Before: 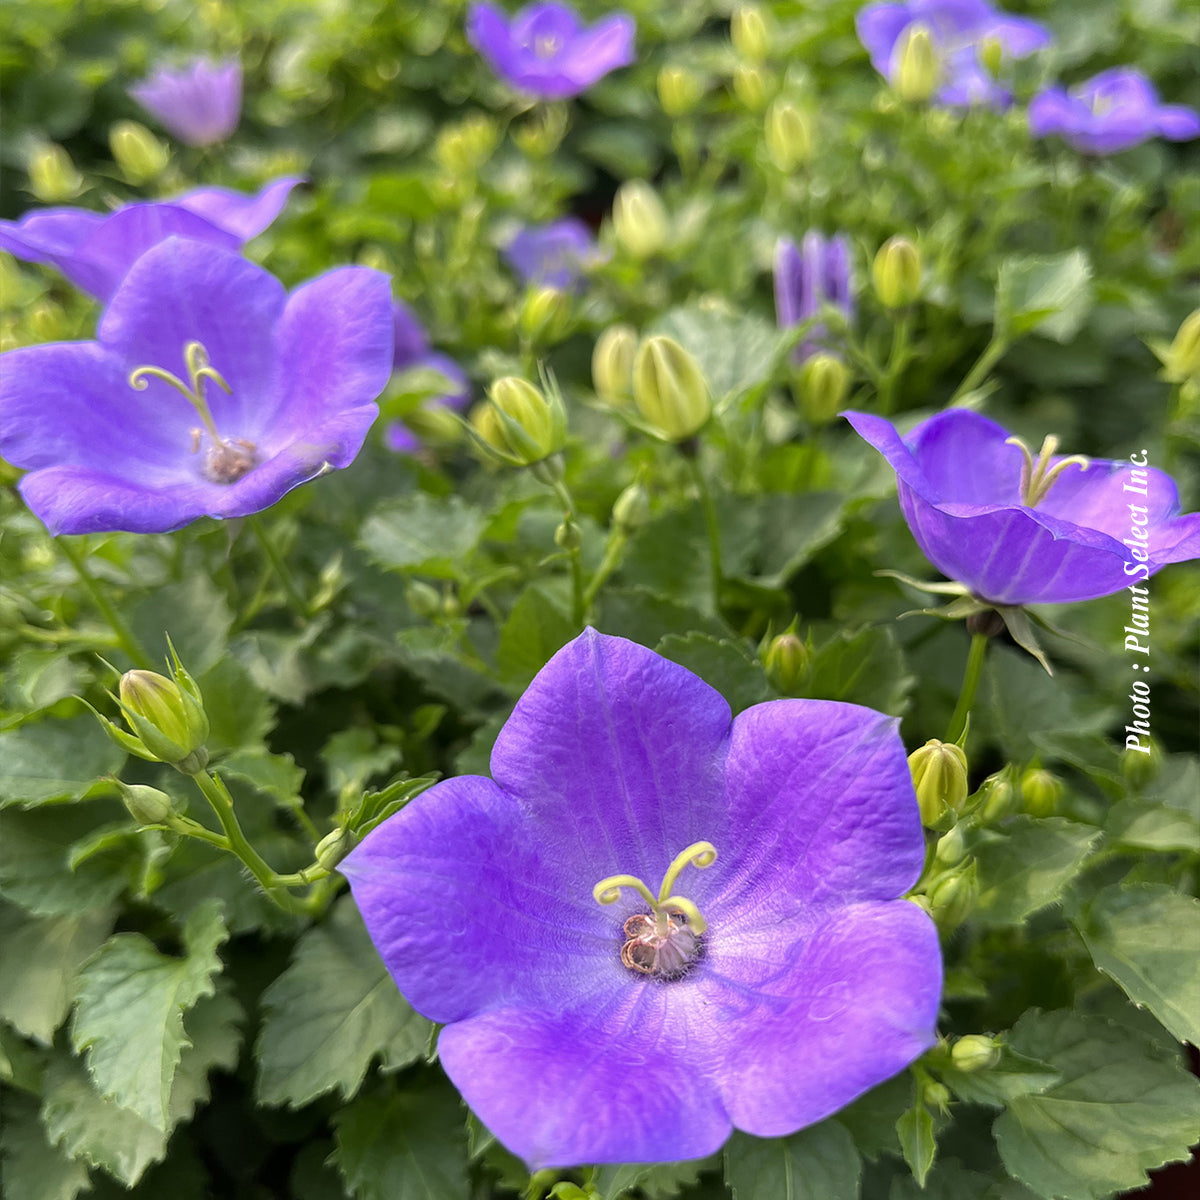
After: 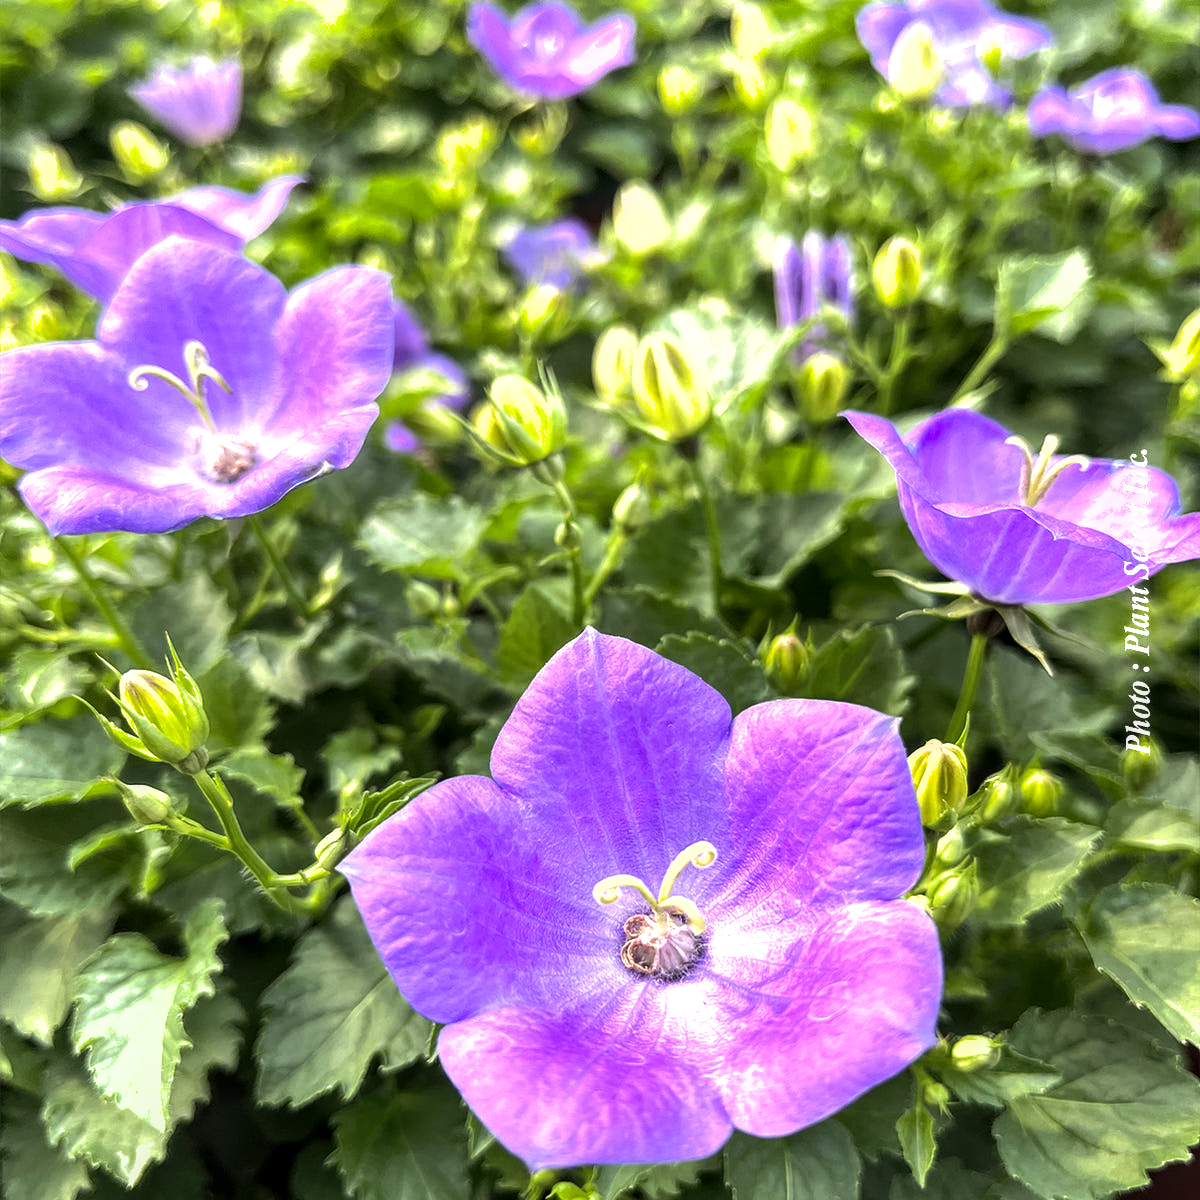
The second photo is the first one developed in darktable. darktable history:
local contrast: on, module defaults
exposure: exposure 0.203 EV, compensate highlight preservation false
tone equalizer: -8 EV -1.08 EV, -7 EV -0.985 EV, -6 EV -0.85 EV, -5 EV -0.568 EV, -3 EV 0.598 EV, -2 EV 0.851 EV, -1 EV 0.985 EV, +0 EV 1.08 EV, edges refinement/feathering 500, mask exposure compensation -1.57 EV, preserve details no
shadows and highlights: on, module defaults
